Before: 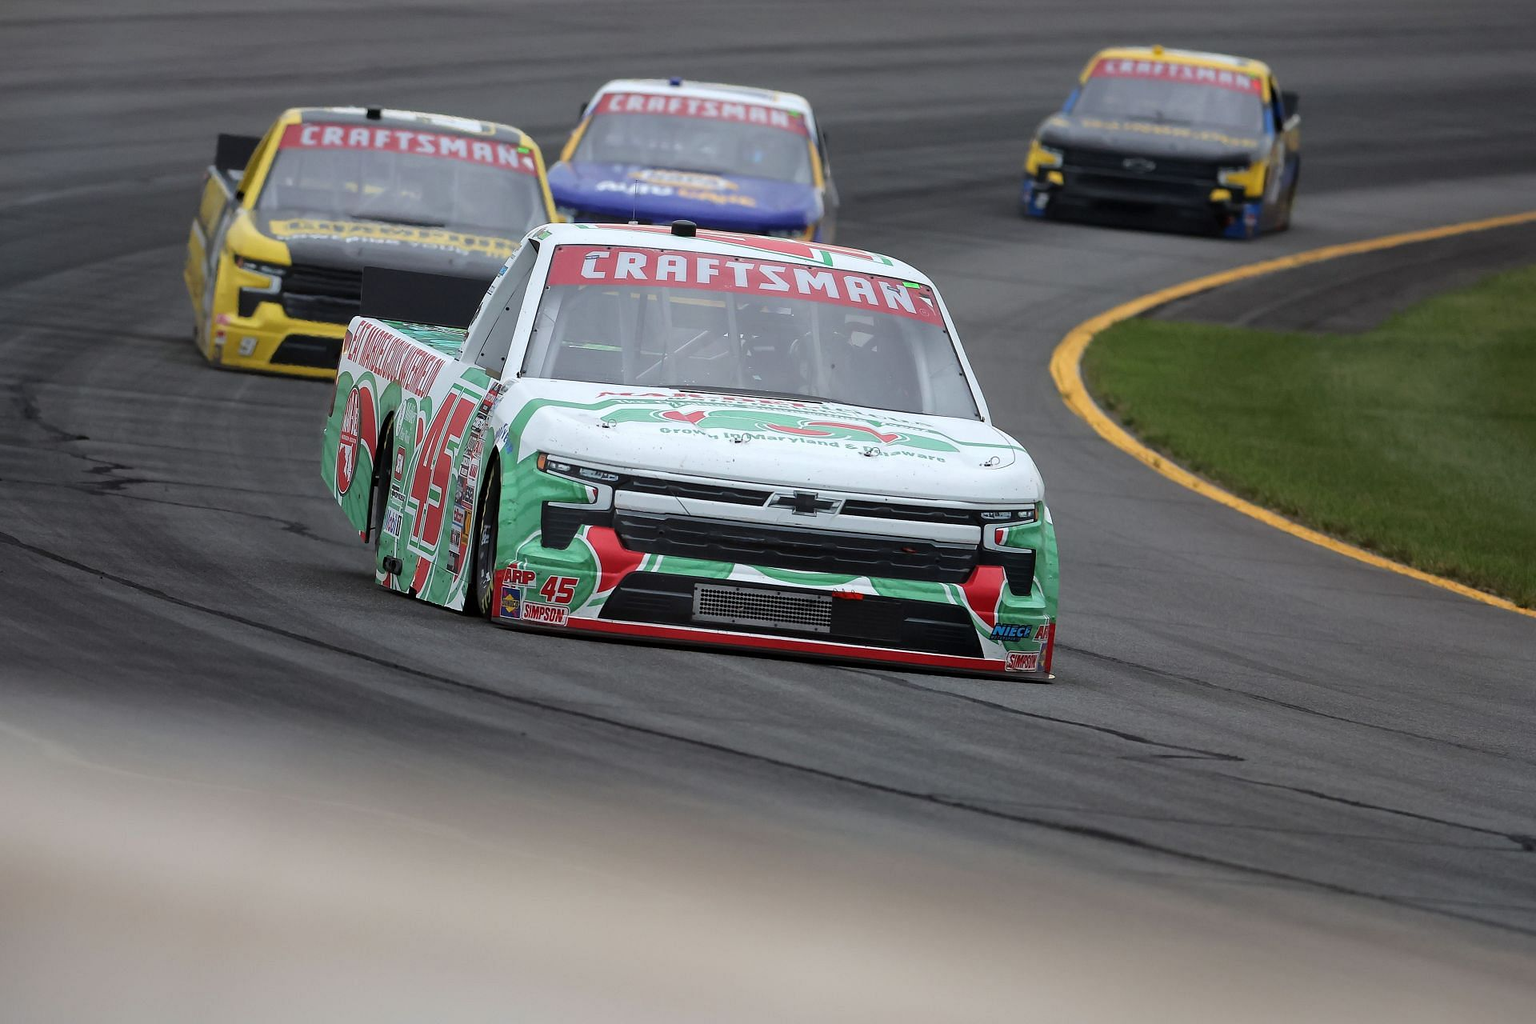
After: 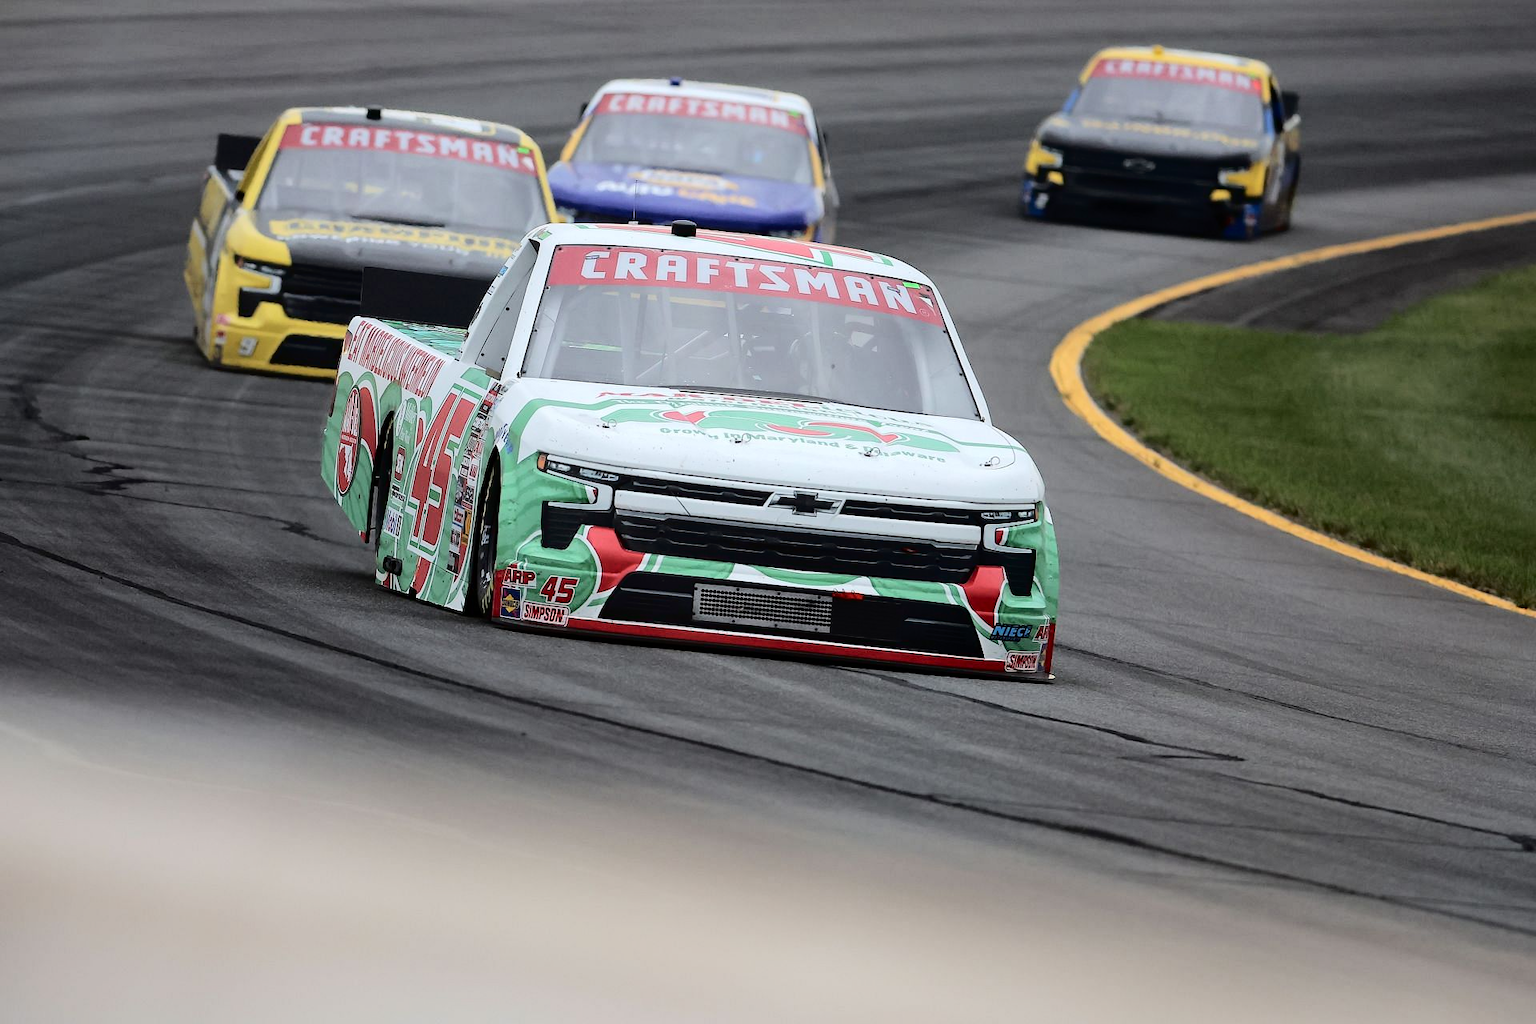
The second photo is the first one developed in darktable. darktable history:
tone curve: curves: ch0 [(0, 0) (0.003, 0.002) (0.011, 0.006) (0.025, 0.012) (0.044, 0.021) (0.069, 0.027) (0.1, 0.035) (0.136, 0.06) (0.177, 0.108) (0.224, 0.173) (0.277, 0.26) (0.335, 0.353) (0.399, 0.453) (0.468, 0.555) (0.543, 0.641) (0.623, 0.724) (0.709, 0.792) (0.801, 0.857) (0.898, 0.918) (1, 1)], color space Lab, independent channels, preserve colors none
